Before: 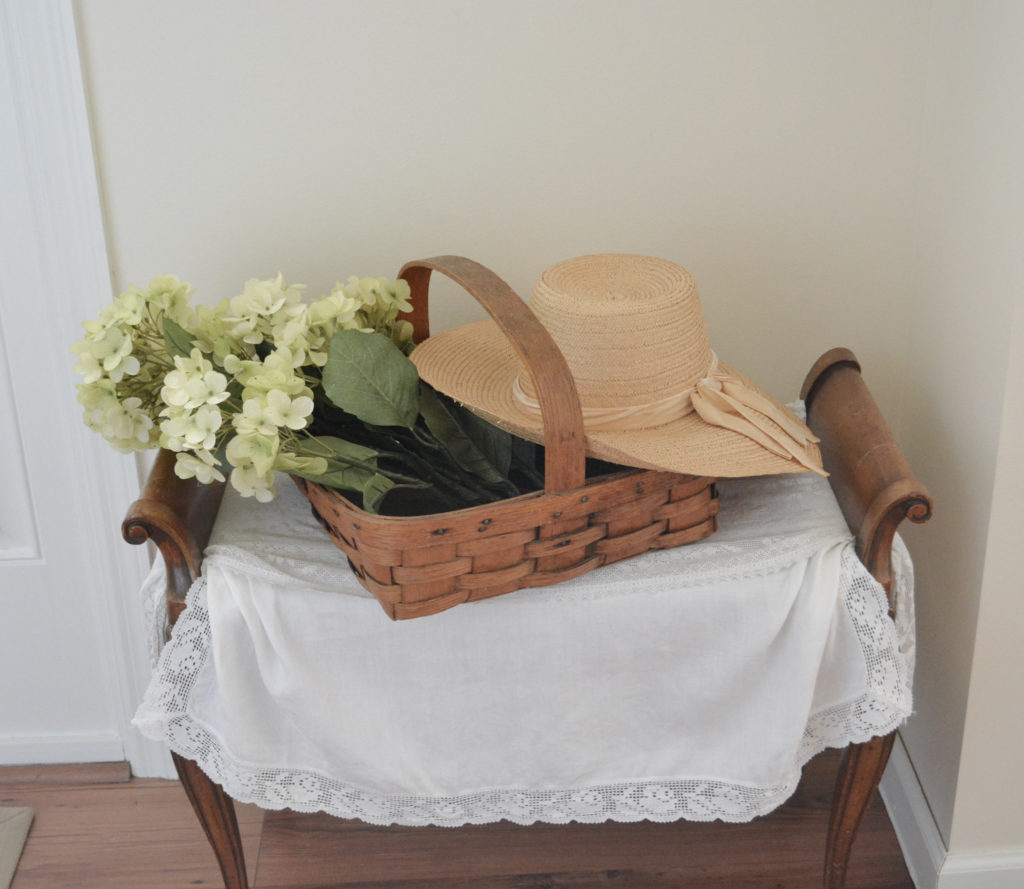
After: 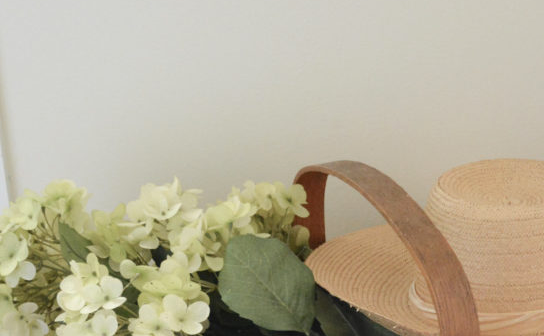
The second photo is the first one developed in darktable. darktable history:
crop: left 10.251%, top 10.714%, right 36.595%, bottom 51.4%
exposure: exposure 0.129 EV, compensate highlight preservation false
